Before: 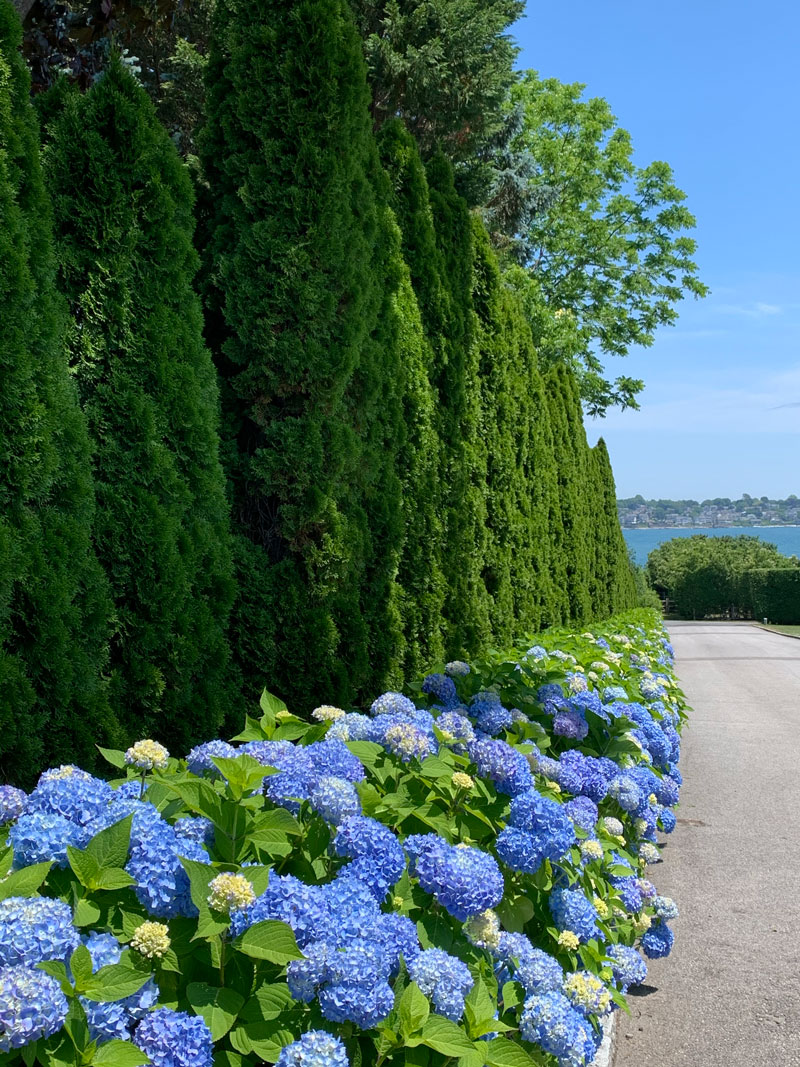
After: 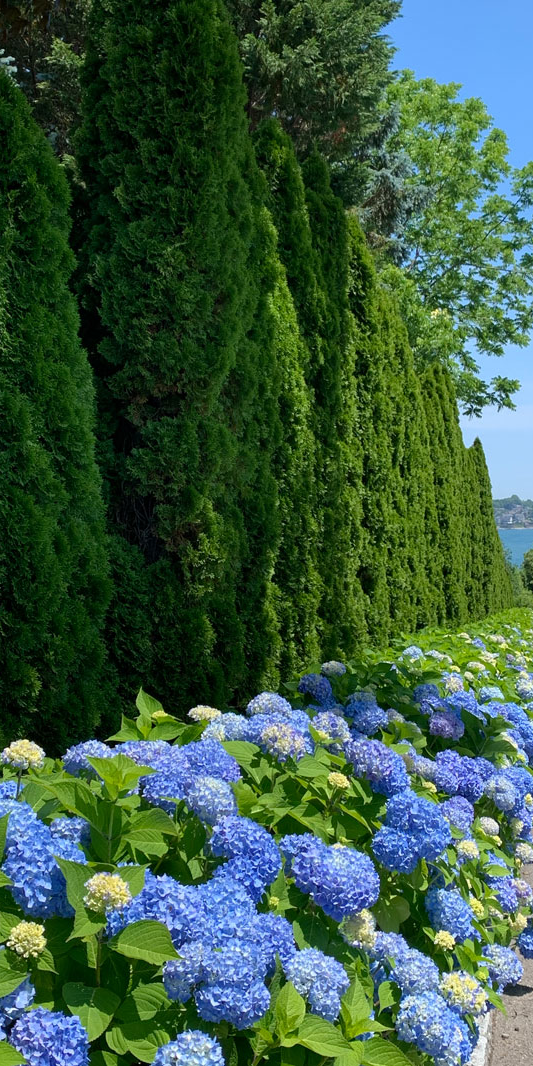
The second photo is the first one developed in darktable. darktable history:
crop and rotate: left 15.589%, right 17.723%
